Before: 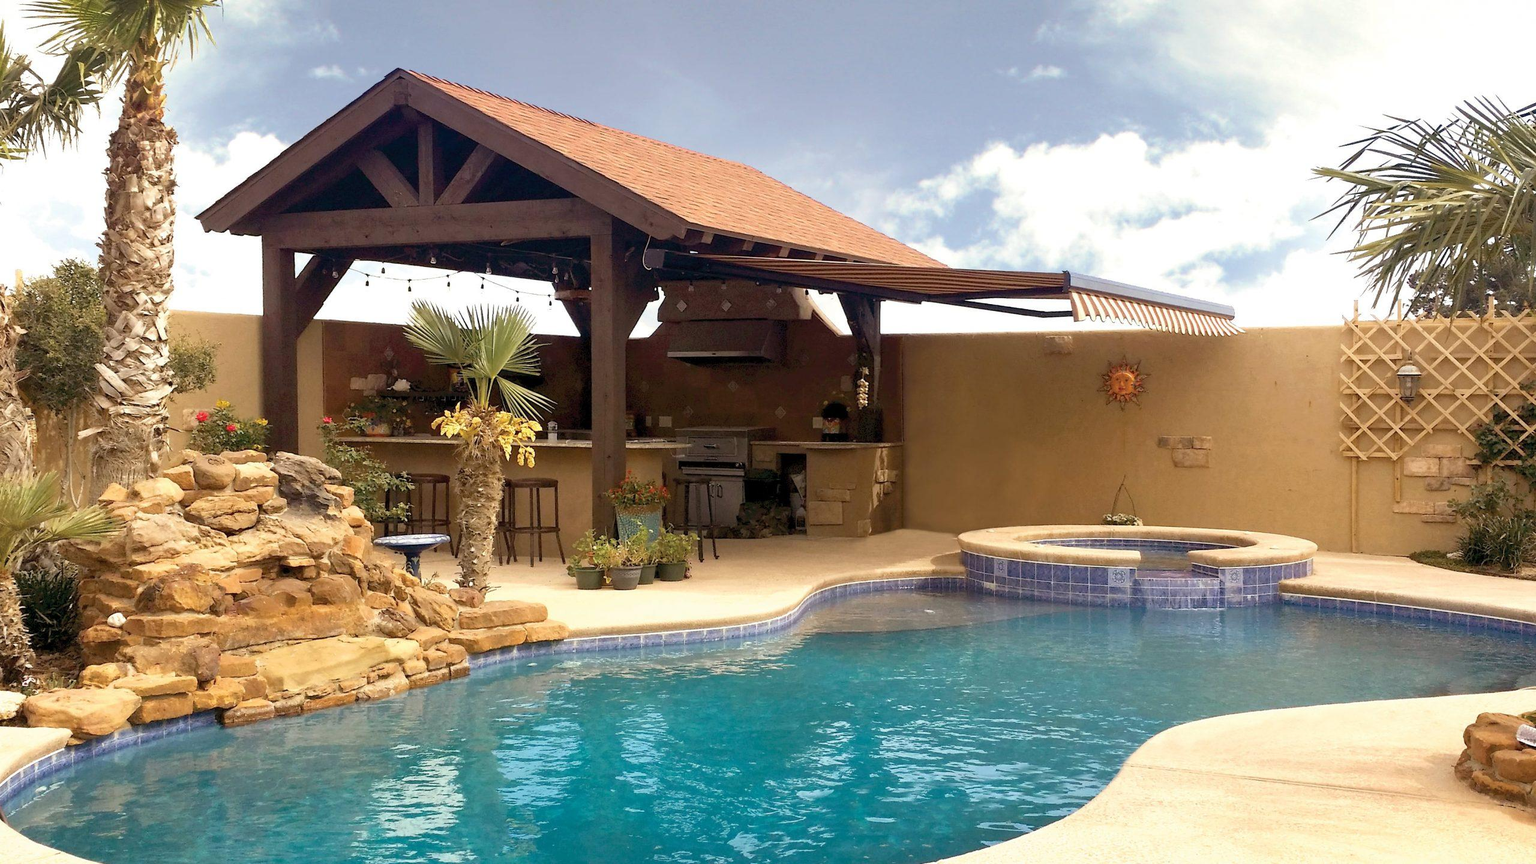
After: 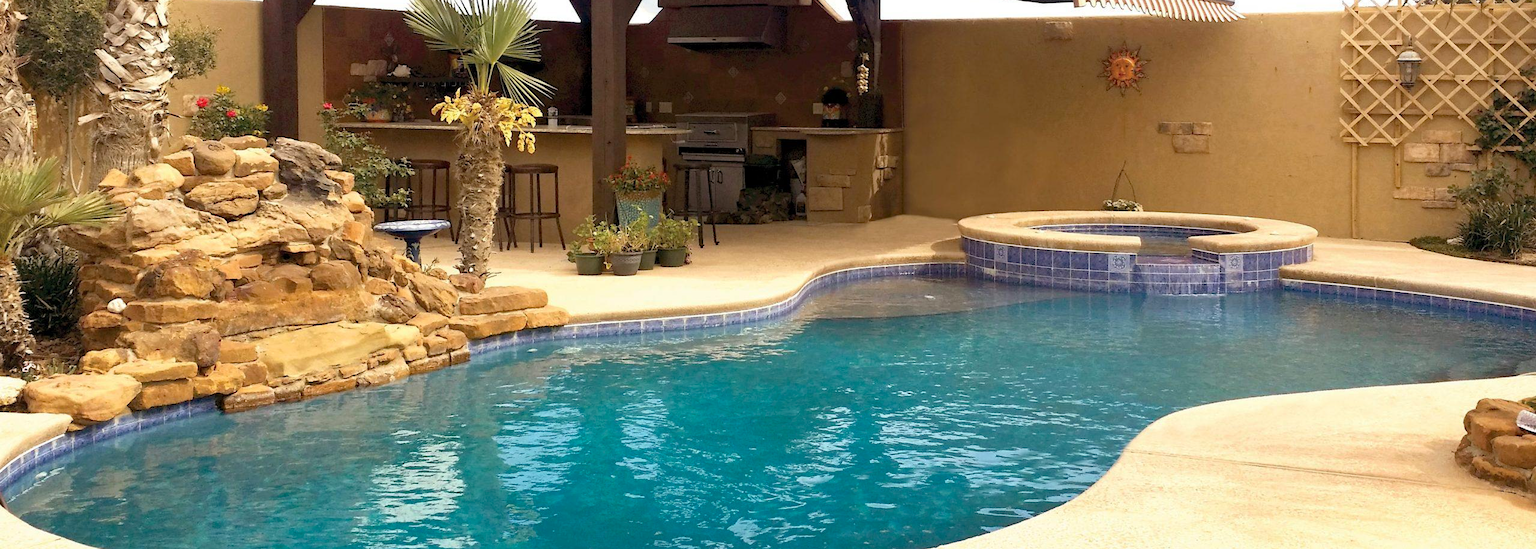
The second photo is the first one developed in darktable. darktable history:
tone equalizer: -8 EV 0.06 EV, smoothing diameter 25%, edges refinement/feathering 10, preserve details guided filter
crop and rotate: top 36.435%
haze removal: compatibility mode true, adaptive false
